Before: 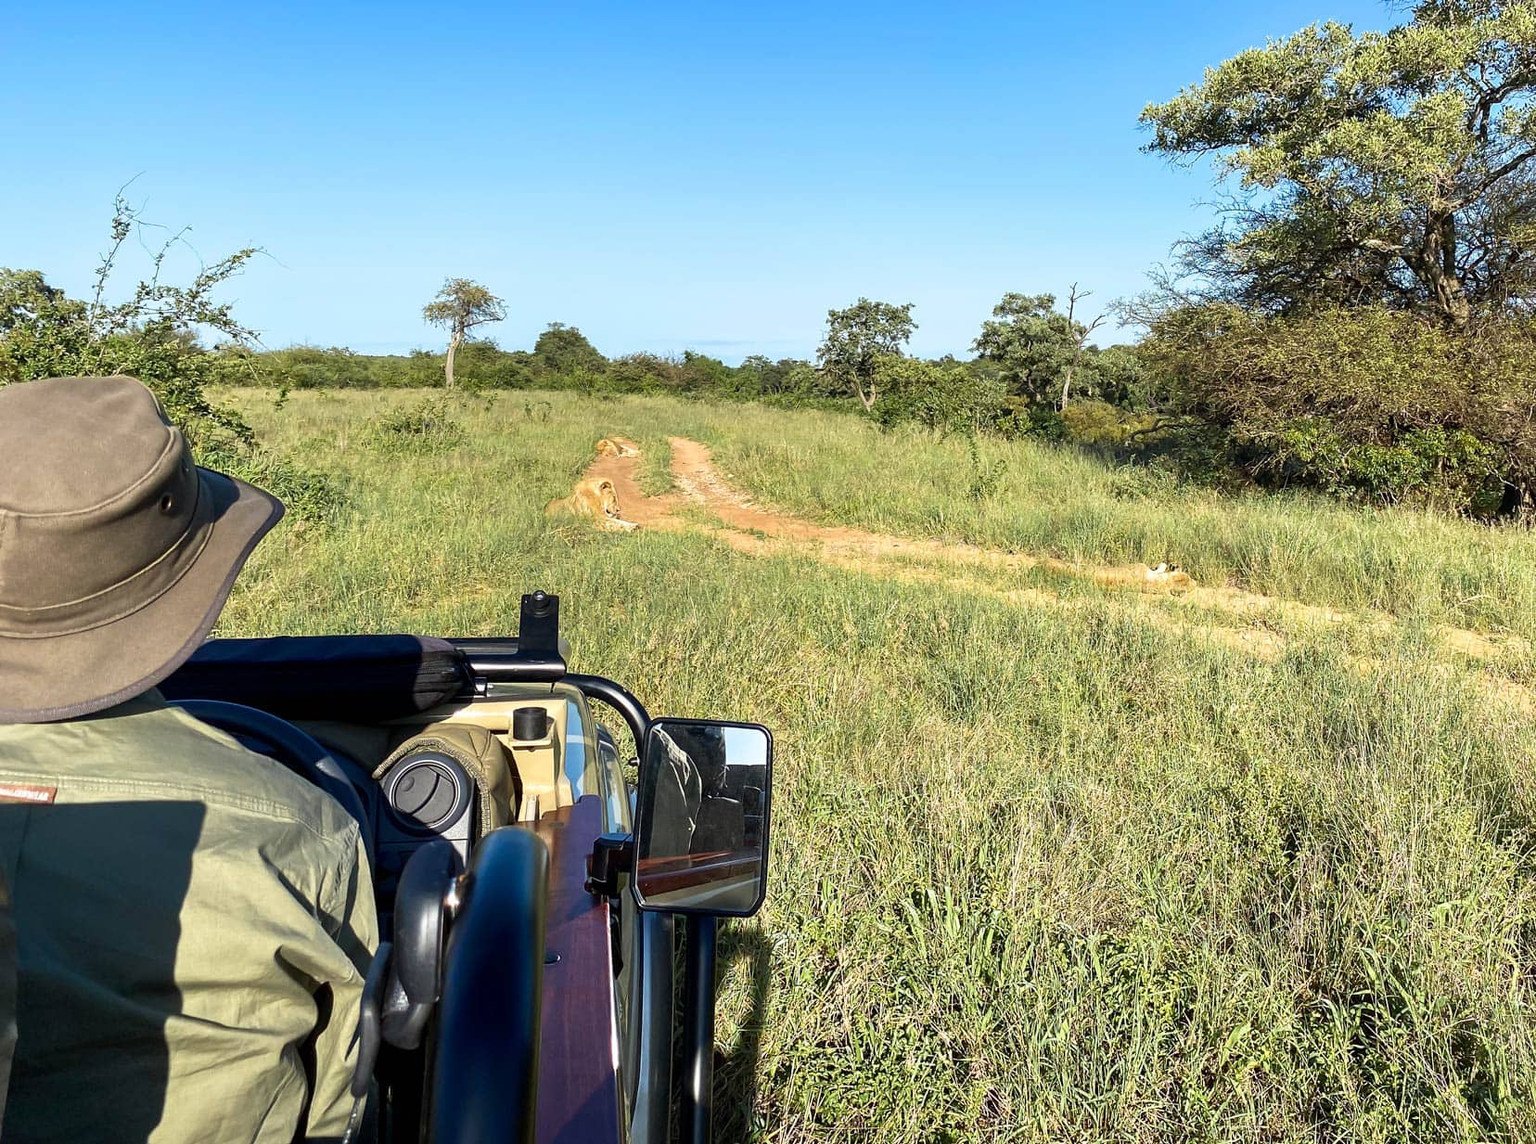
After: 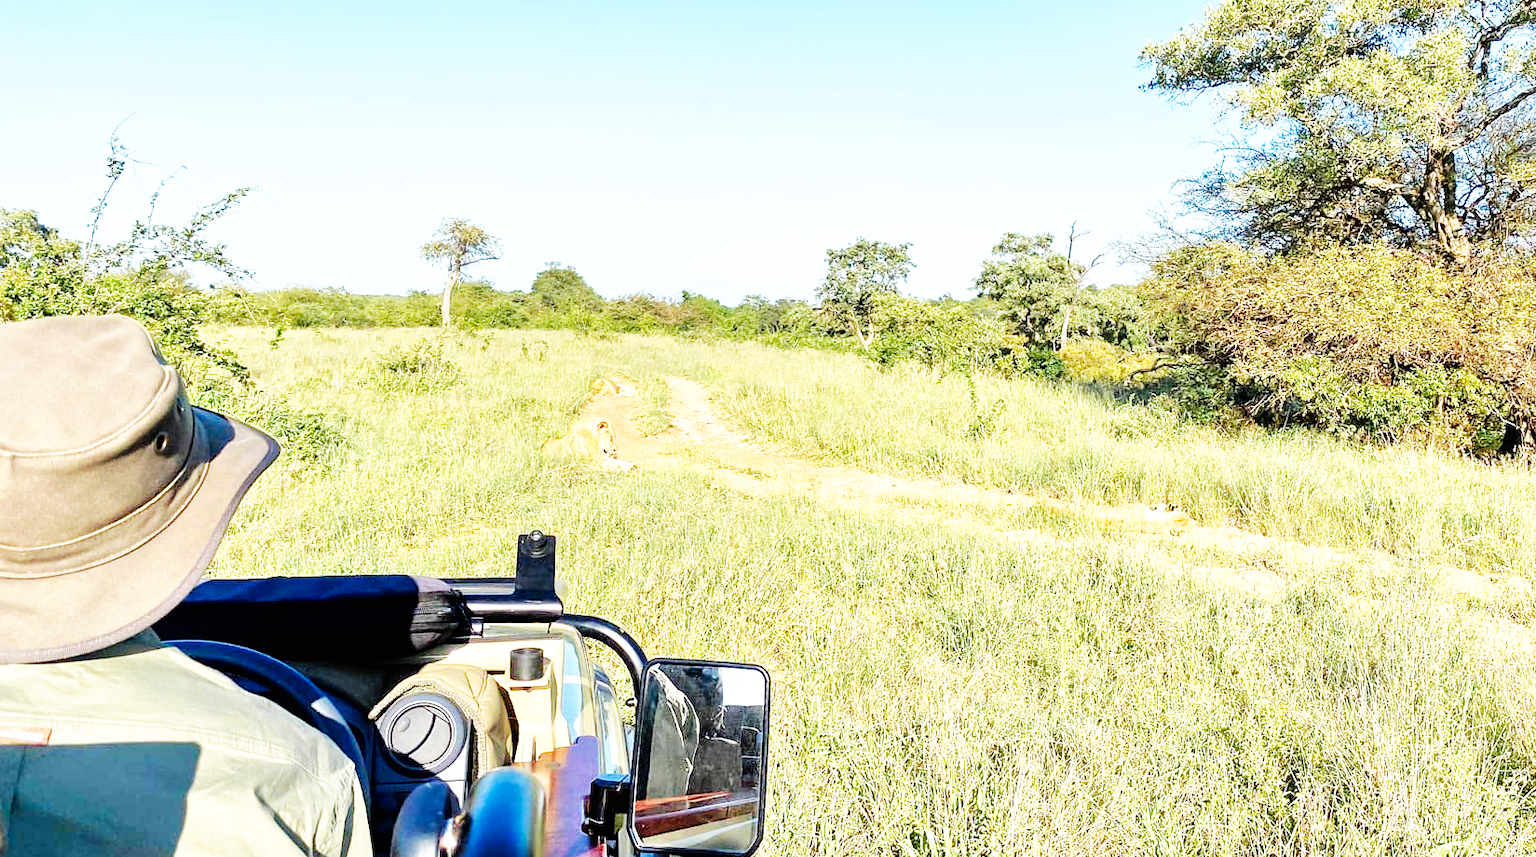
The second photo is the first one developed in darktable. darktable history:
crop: left 0.387%, top 5.469%, bottom 19.809%
tone equalizer: -7 EV 0.15 EV, -6 EV 0.6 EV, -5 EV 1.15 EV, -4 EV 1.33 EV, -3 EV 1.15 EV, -2 EV 0.6 EV, -1 EV 0.15 EV, mask exposure compensation -0.5 EV
base curve: curves: ch0 [(0, 0) (0.007, 0.004) (0.027, 0.03) (0.046, 0.07) (0.207, 0.54) (0.442, 0.872) (0.673, 0.972) (1, 1)], preserve colors none
